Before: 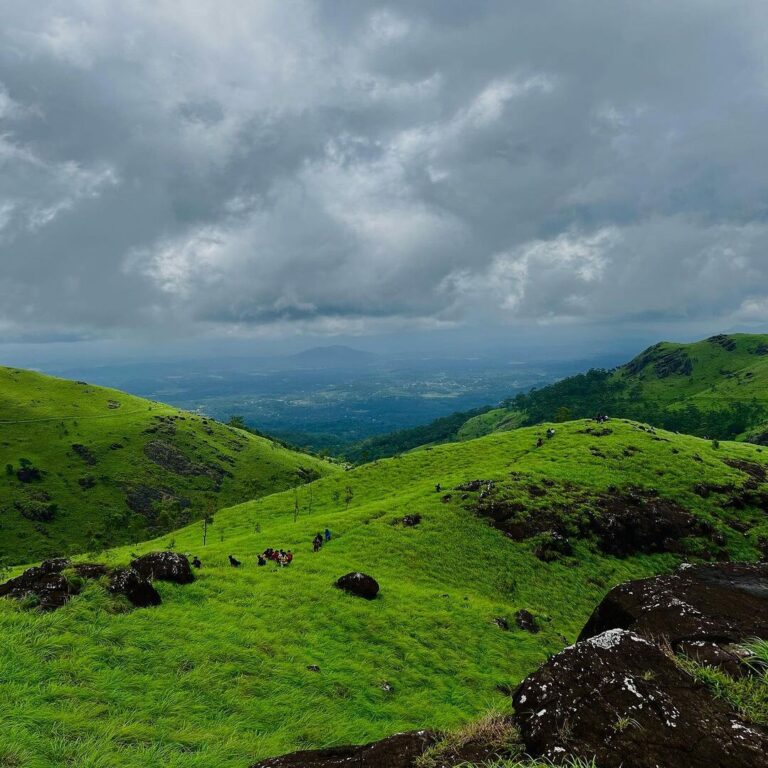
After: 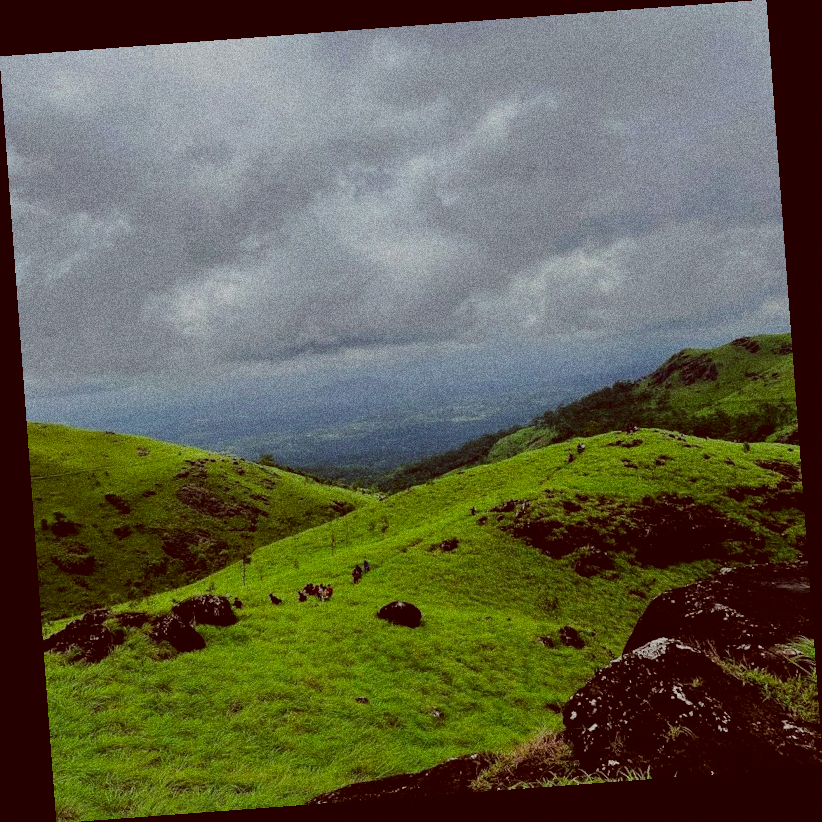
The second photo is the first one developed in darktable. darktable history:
rotate and perspective: rotation -4.25°, automatic cropping off
color correction: highlights a* -7.23, highlights b* -0.161, shadows a* 20.08, shadows b* 11.73
grain: coarseness 14.49 ISO, strength 48.04%, mid-tones bias 35%
filmic rgb: black relative exposure -7.15 EV, white relative exposure 5.36 EV, hardness 3.02, color science v6 (2022)
